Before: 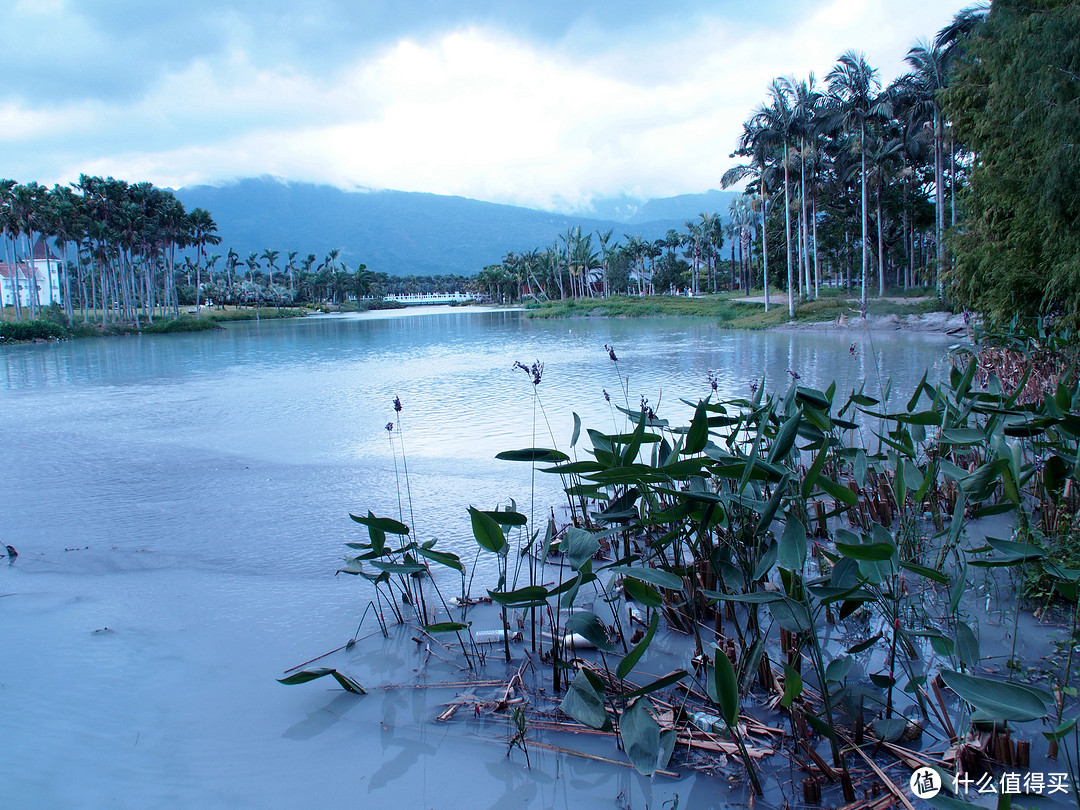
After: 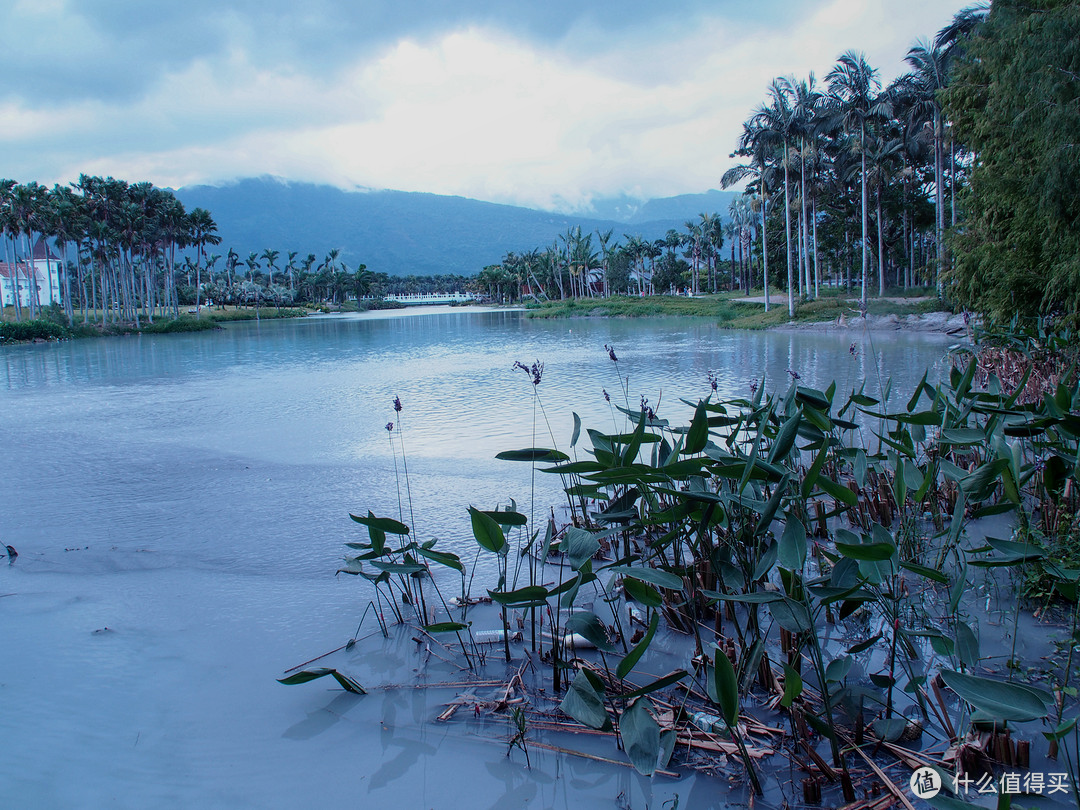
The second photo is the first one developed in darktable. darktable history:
exposure: exposure -0.362 EV, compensate highlight preservation false
local contrast: detail 109%
